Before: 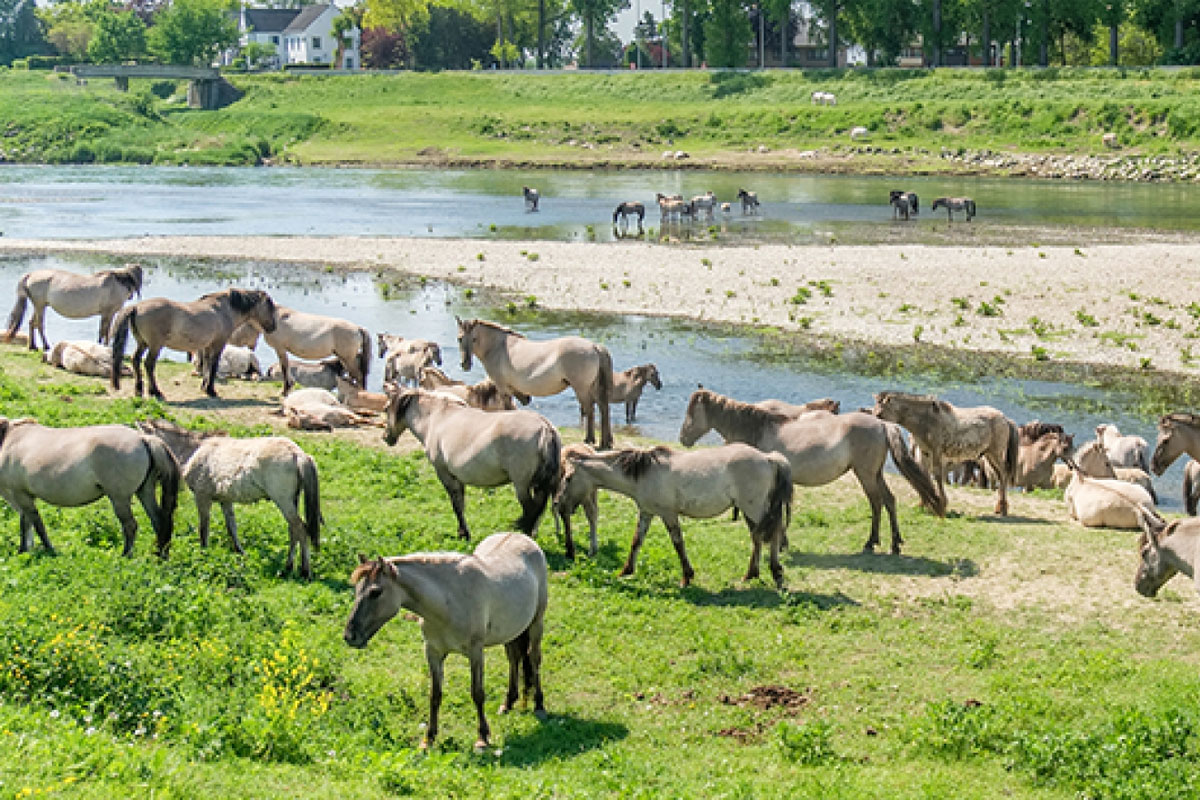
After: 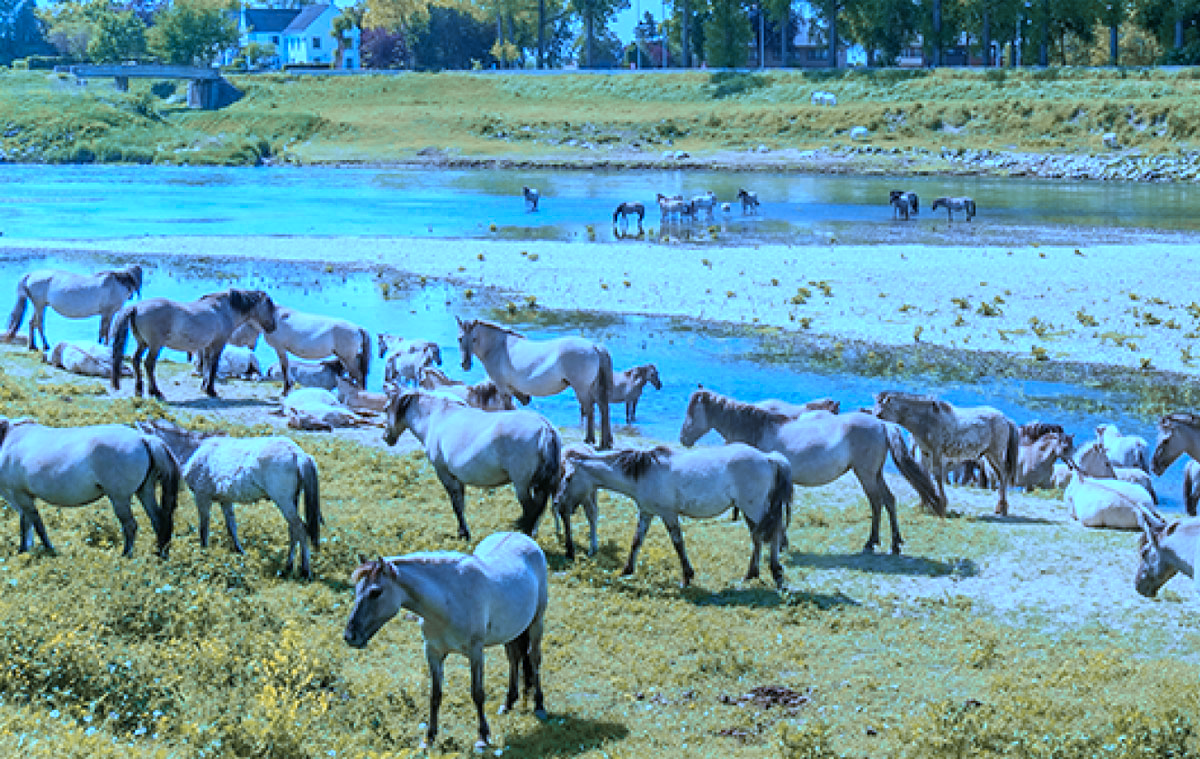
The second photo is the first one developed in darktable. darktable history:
crop and rotate: top 0%, bottom 5.097%
white balance: red 0.766, blue 1.537
color zones: curves: ch1 [(0.263, 0.53) (0.376, 0.287) (0.487, 0.512) (0.748, 0.547) (1, 0.513)]; ch2 [(0.262, 0.45) (0.751, 0.477)], mix 31.98%
